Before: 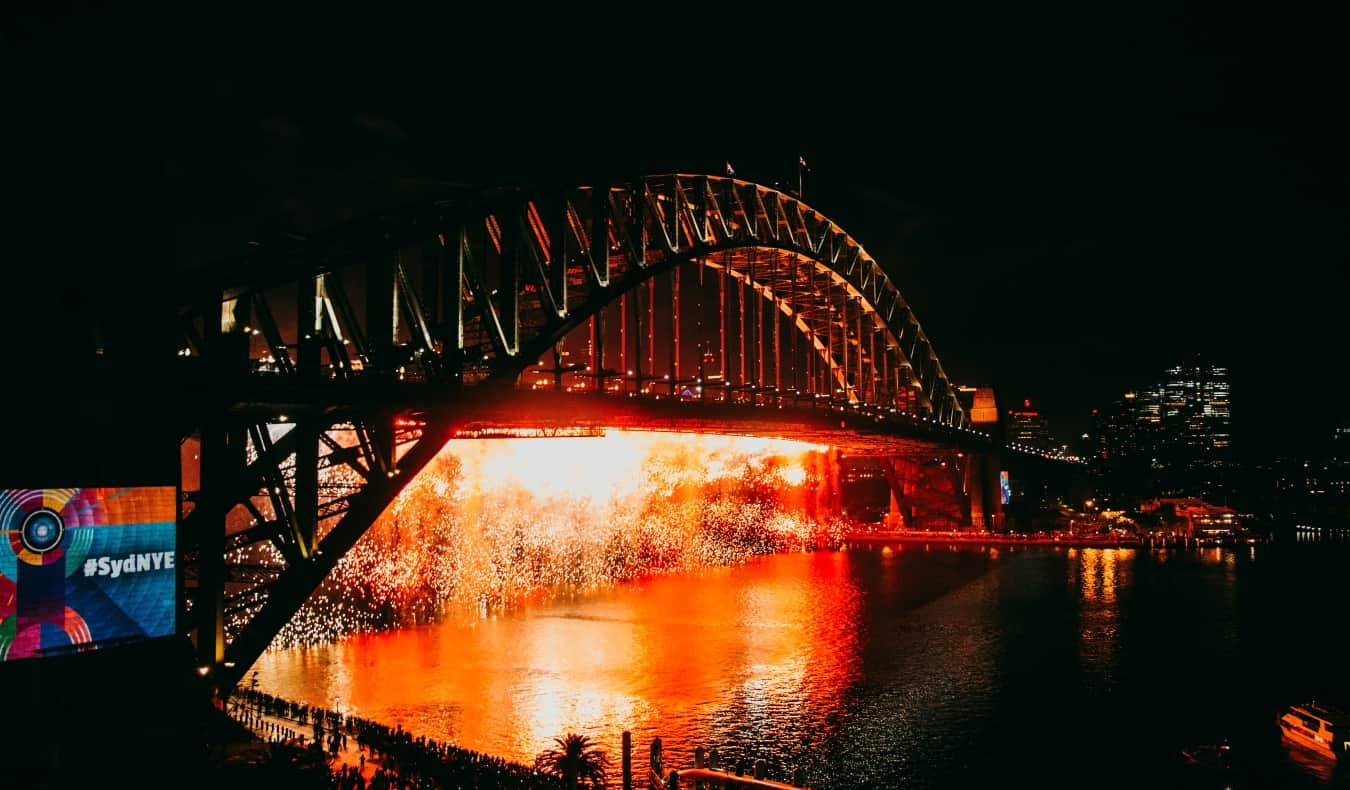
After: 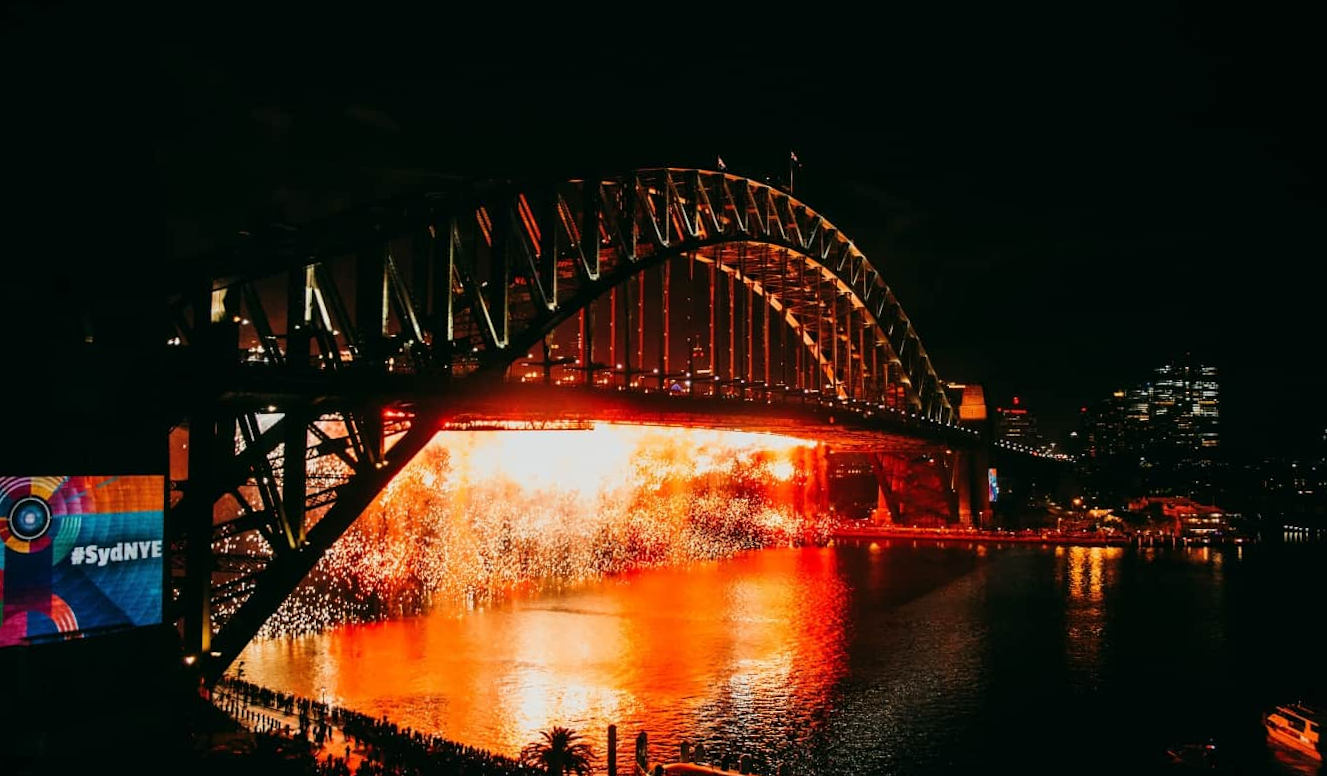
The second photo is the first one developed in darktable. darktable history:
crop and rotate: angle -0.57°
